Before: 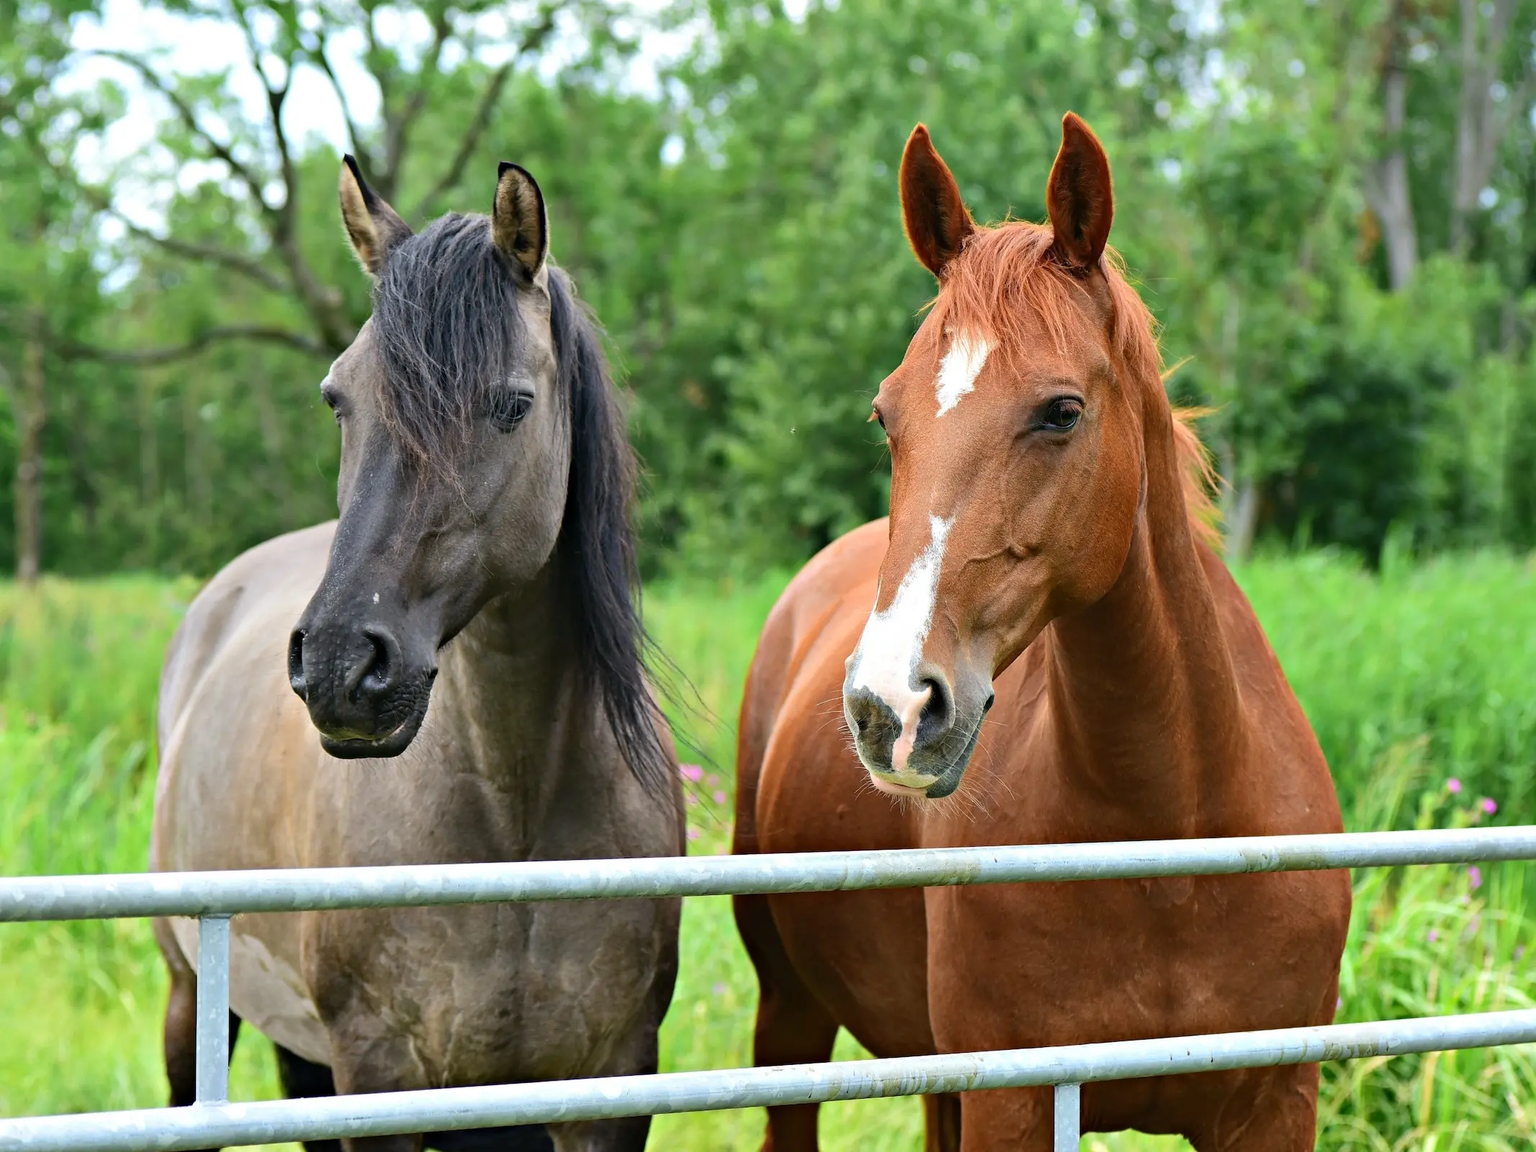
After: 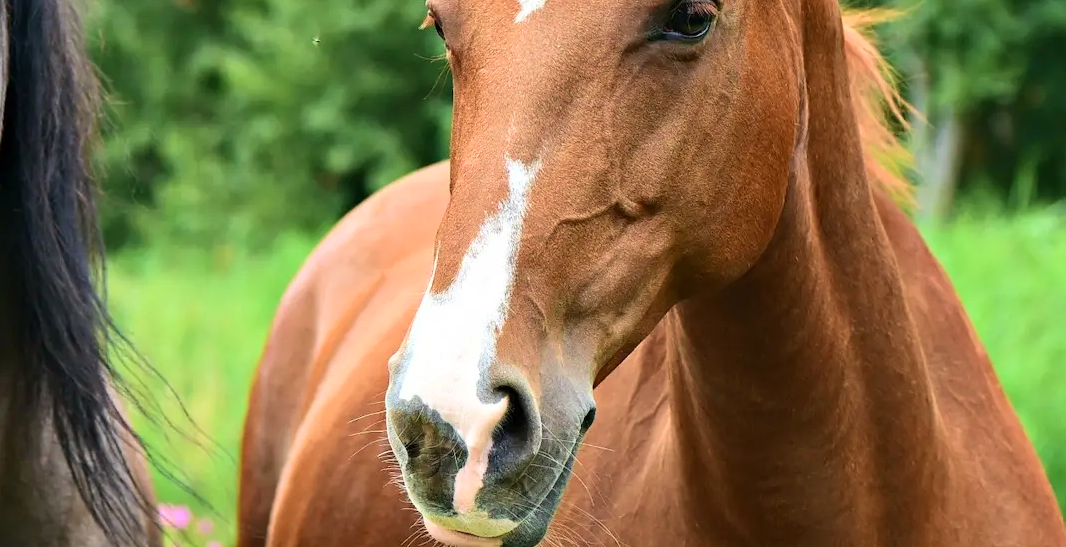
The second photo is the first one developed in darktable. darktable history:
contrast brightness saturation: contrast 0.148, brightness 0.053
crop: left 36.803%, top 34.834%, right 13.196%, bottom 30.972%
velvia: on, module defaults
